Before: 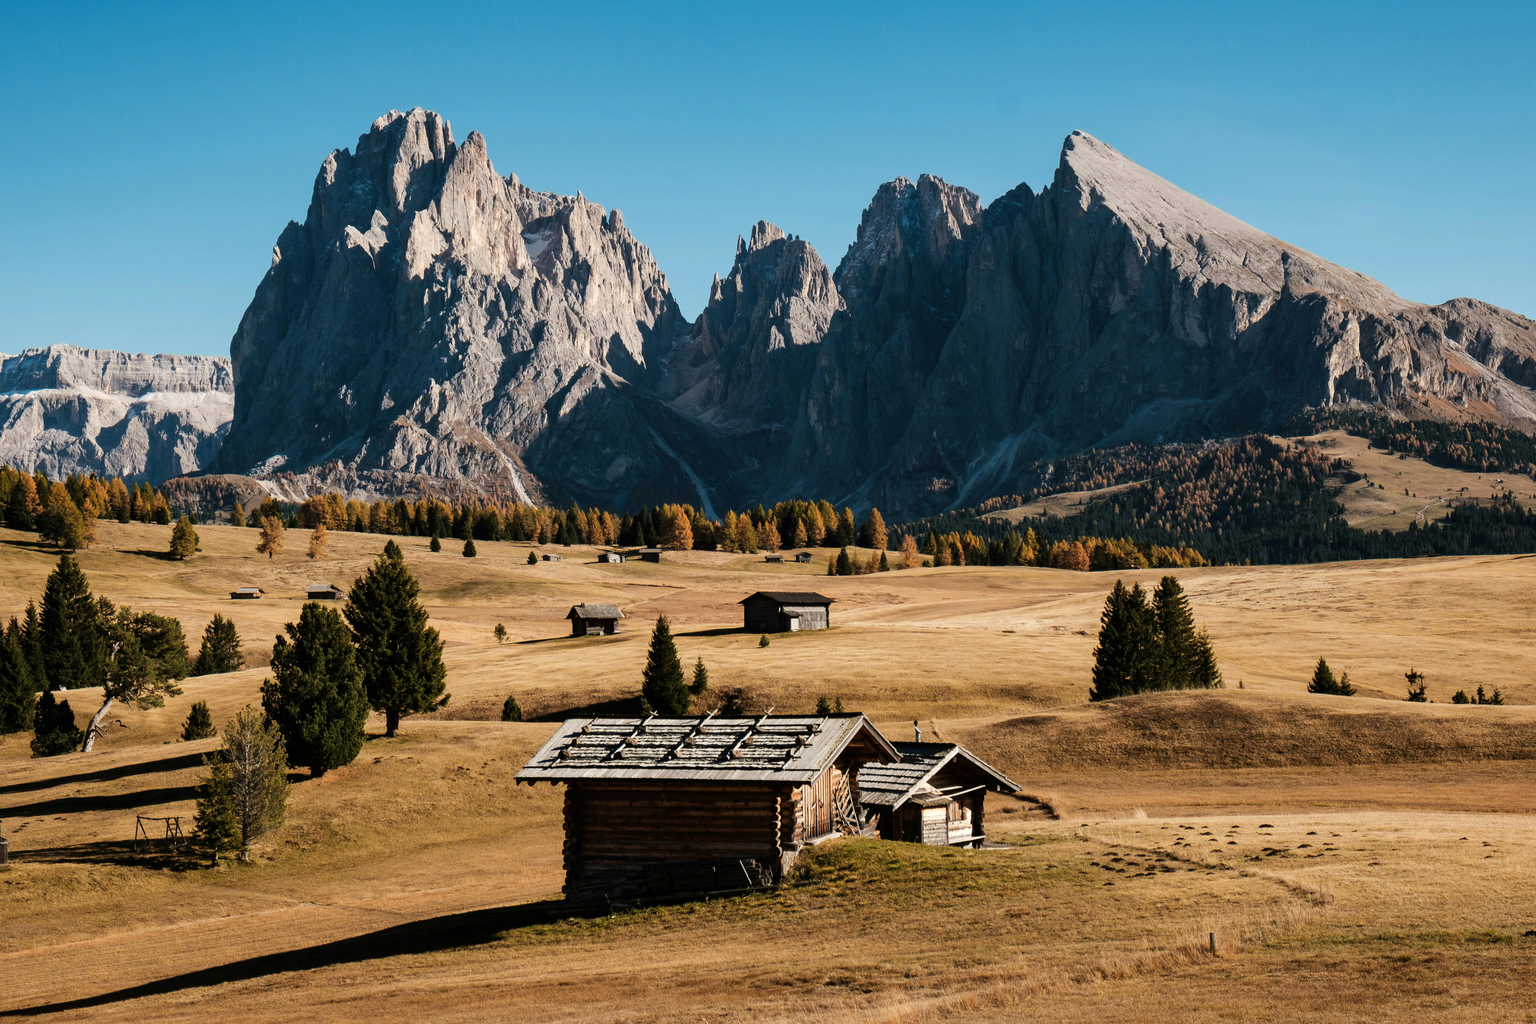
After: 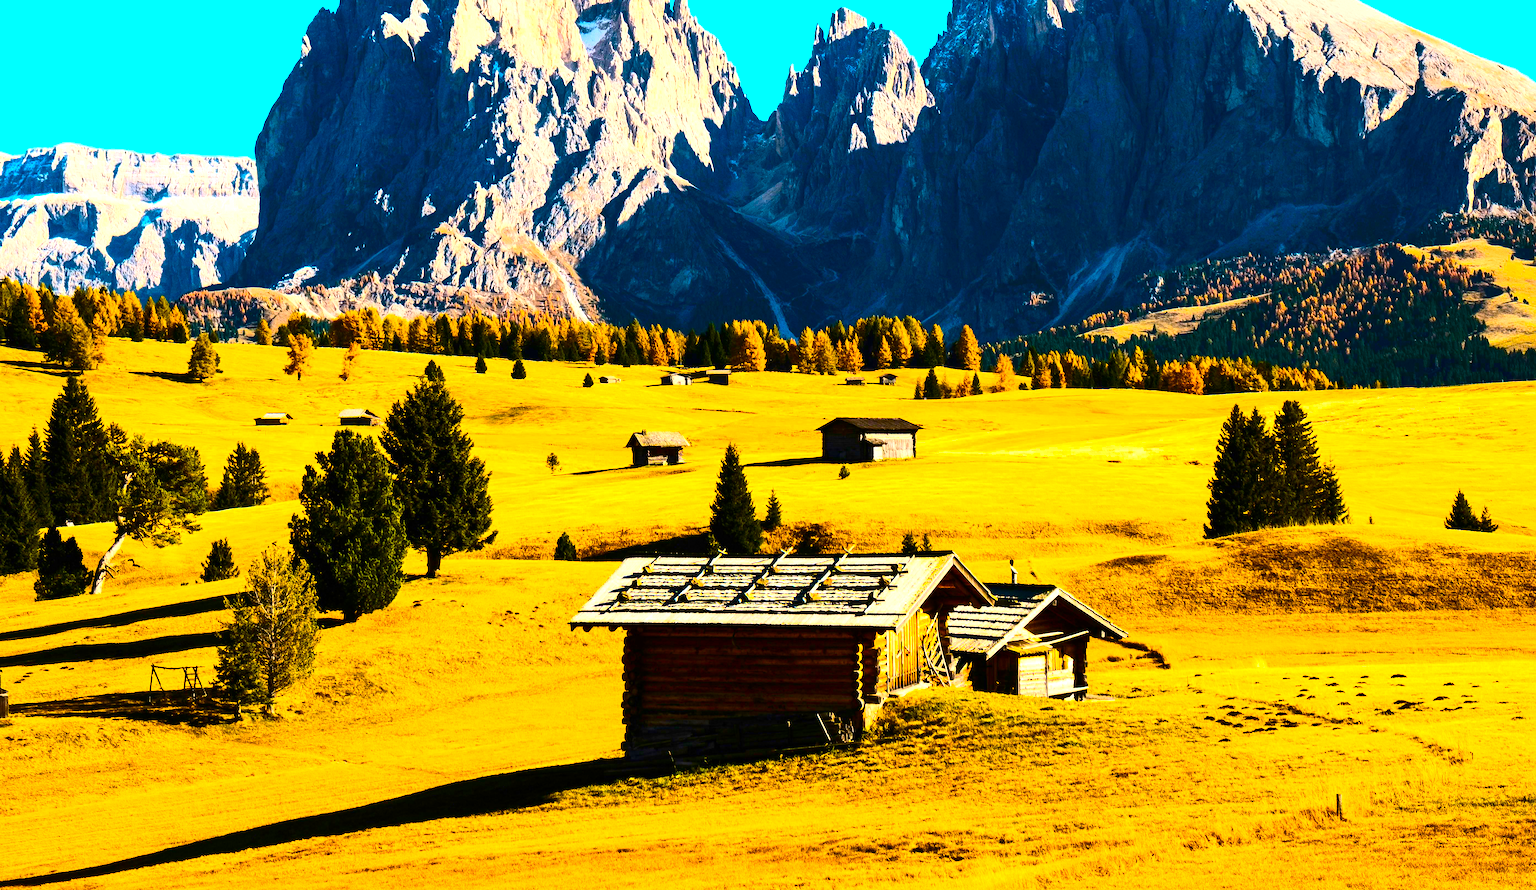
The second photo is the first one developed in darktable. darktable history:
contrast brightness saturation: contrast 0.4, brightness 0.1, saturation 0.21
exposure: exposure 0.367 EV, compensate highlight preservation false
crop: top 20.916%, right 9.437%, bottom 0.316%
color balance rgb: linear chroma grading › global chroma 25%, perceptual saturation grading › global saturation 40%, perceptual brilliance grading › global brilliance 30%, global vibrance 40%
